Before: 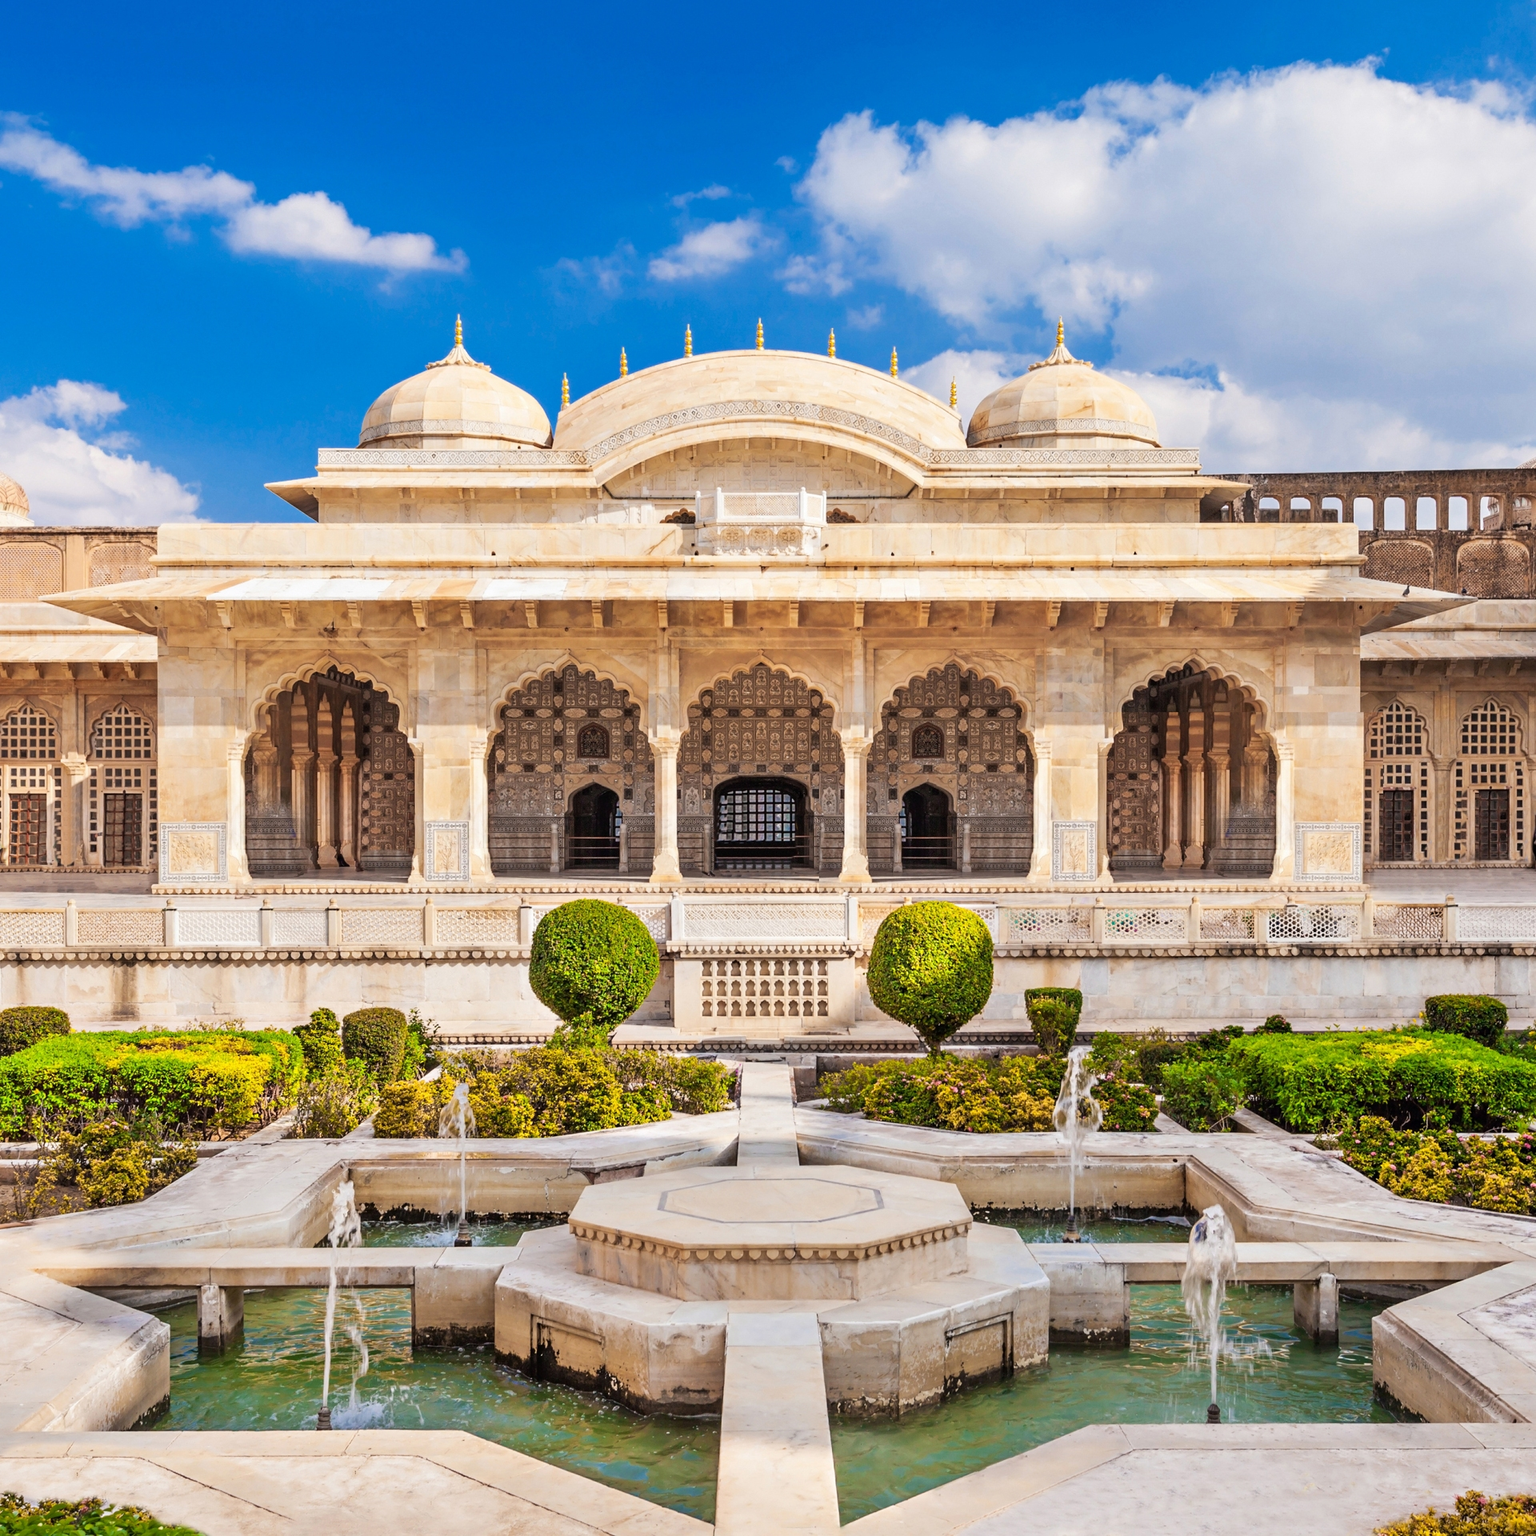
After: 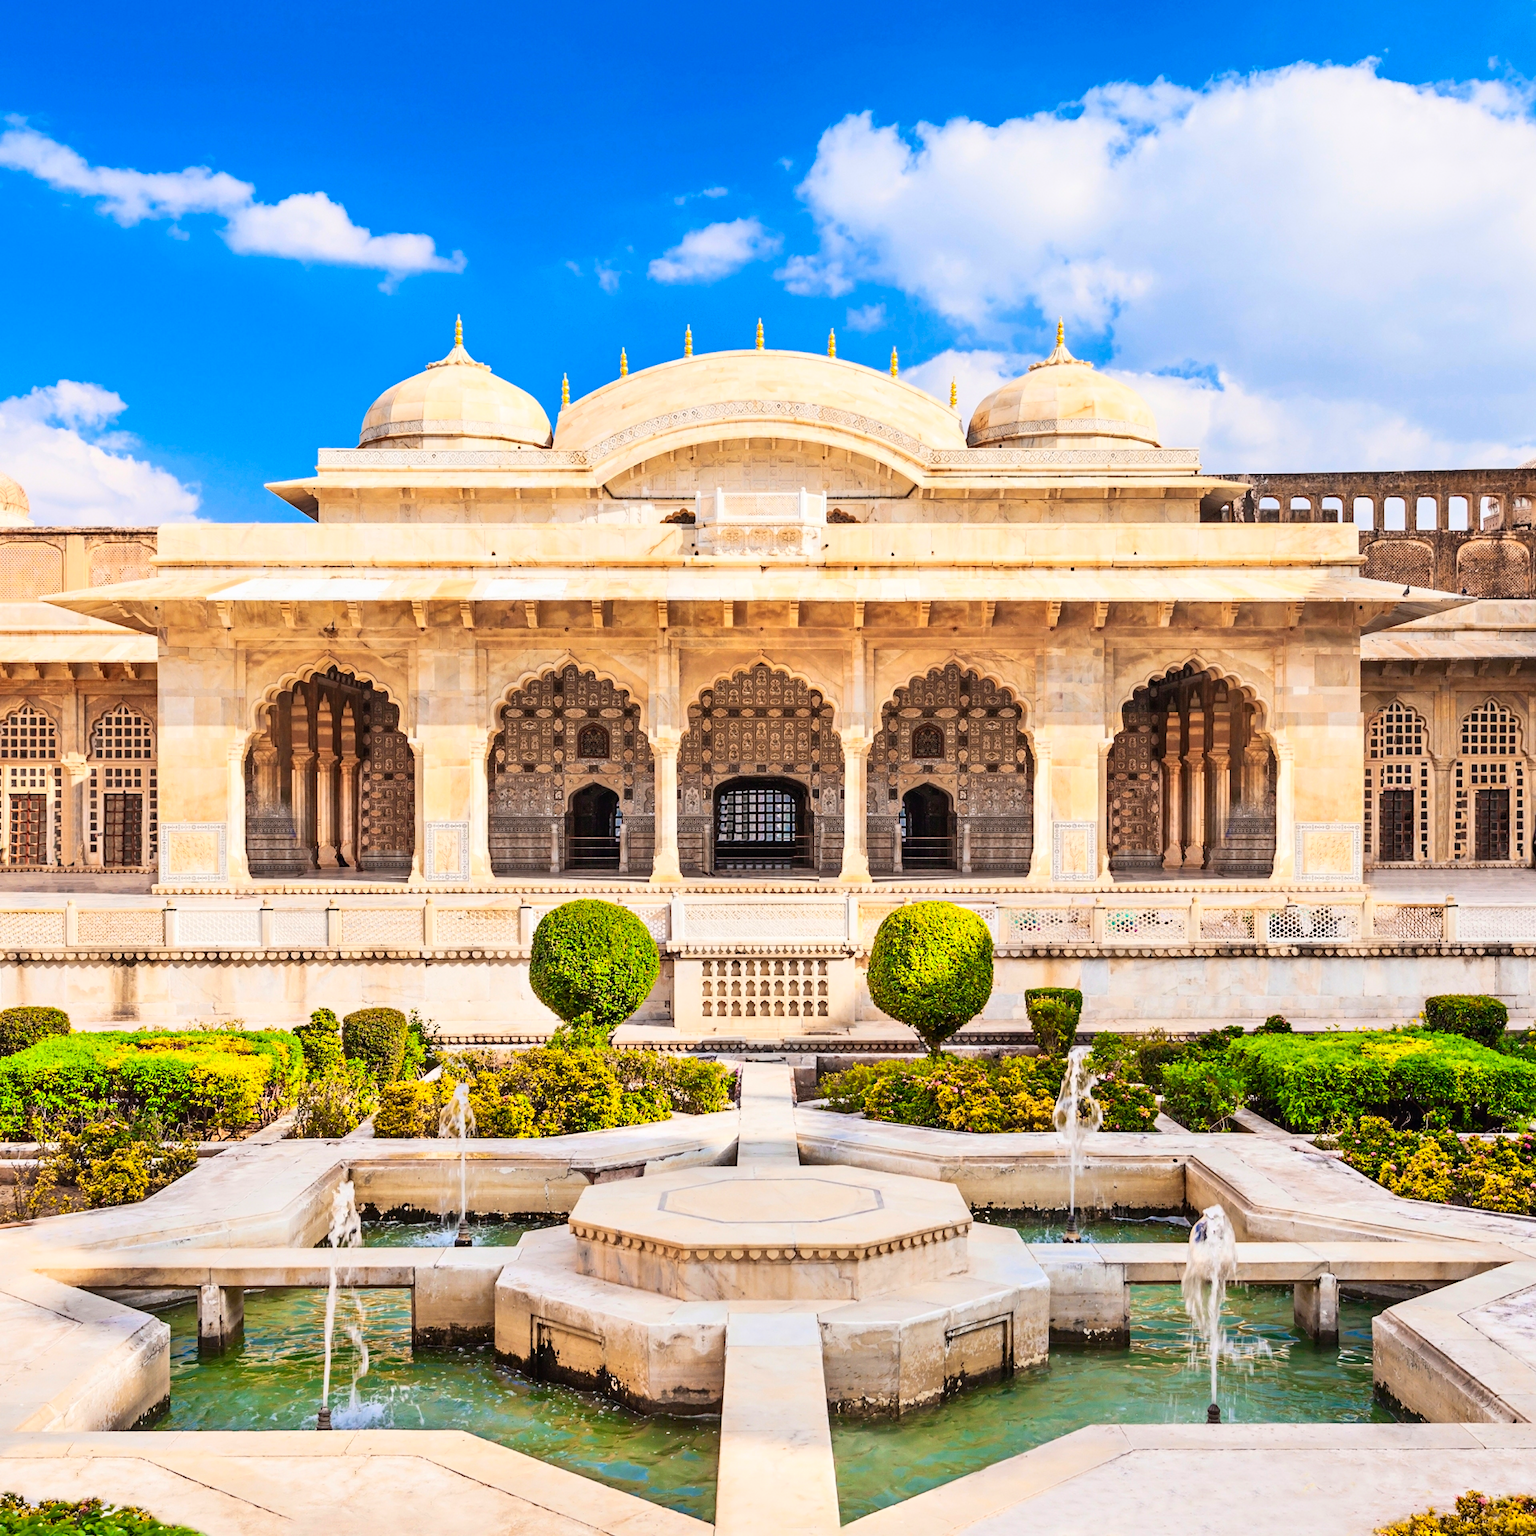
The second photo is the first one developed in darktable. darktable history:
contrast brightness saturation: contrast 0.228, brightness 0.101, saturation 0.292
